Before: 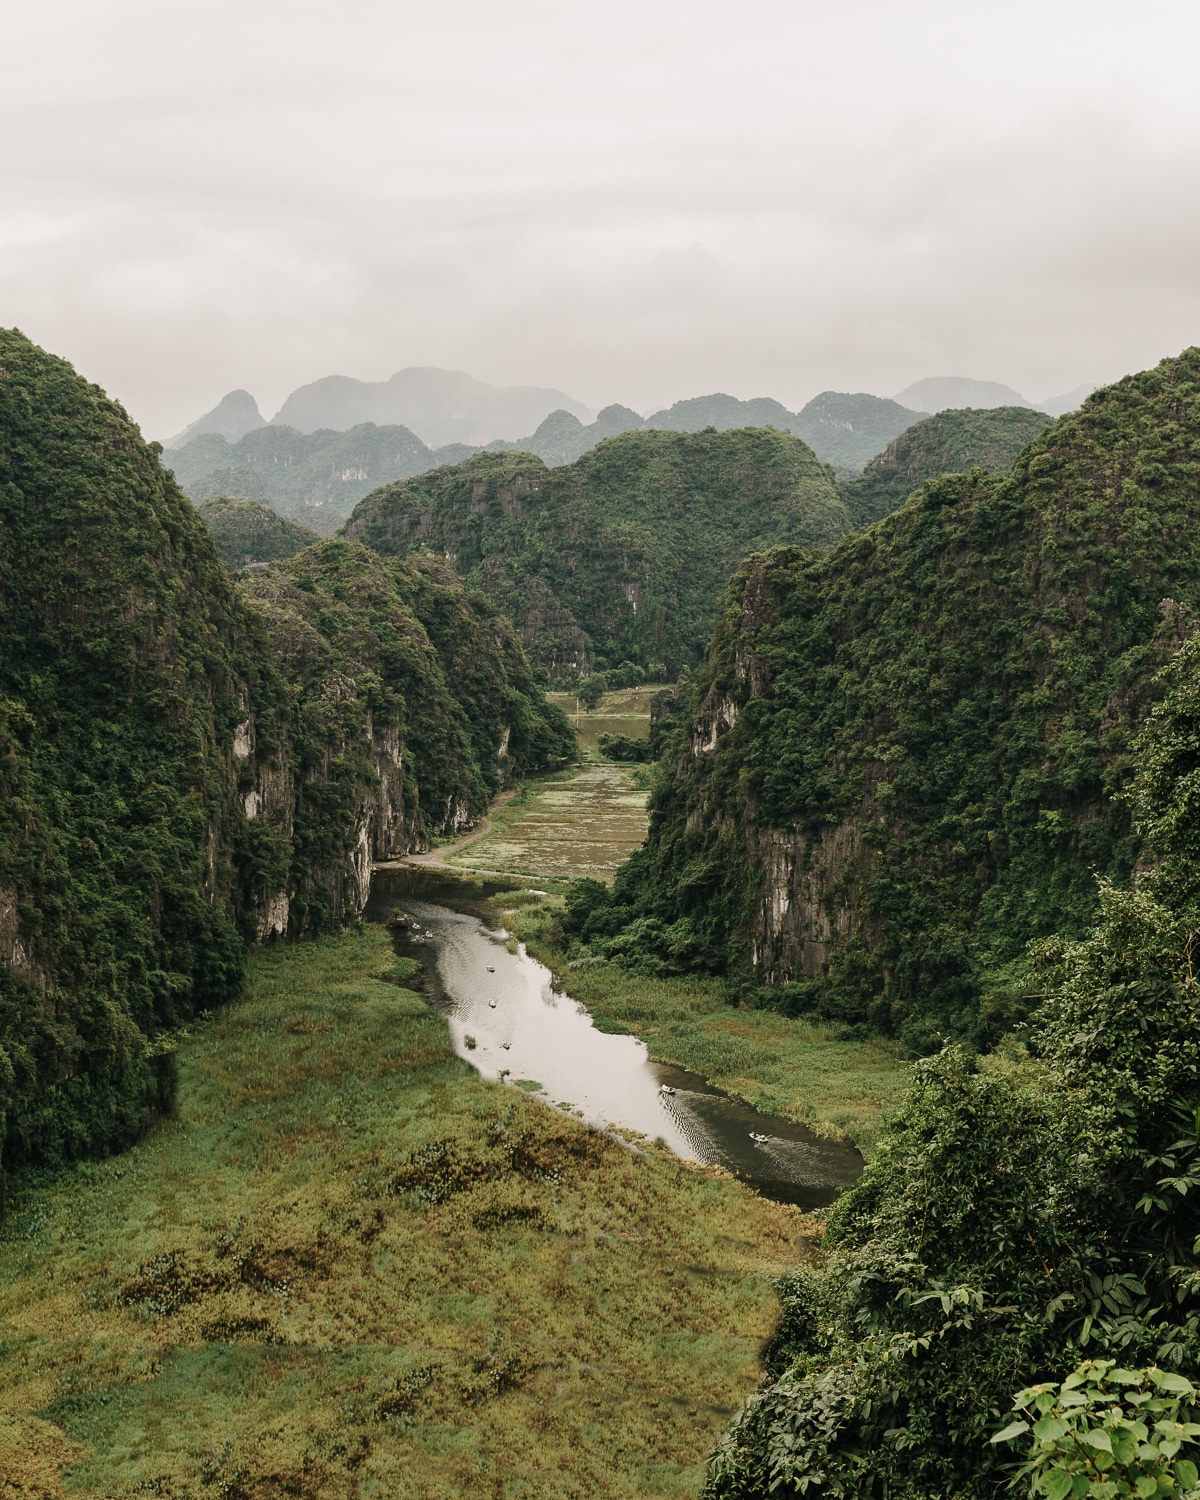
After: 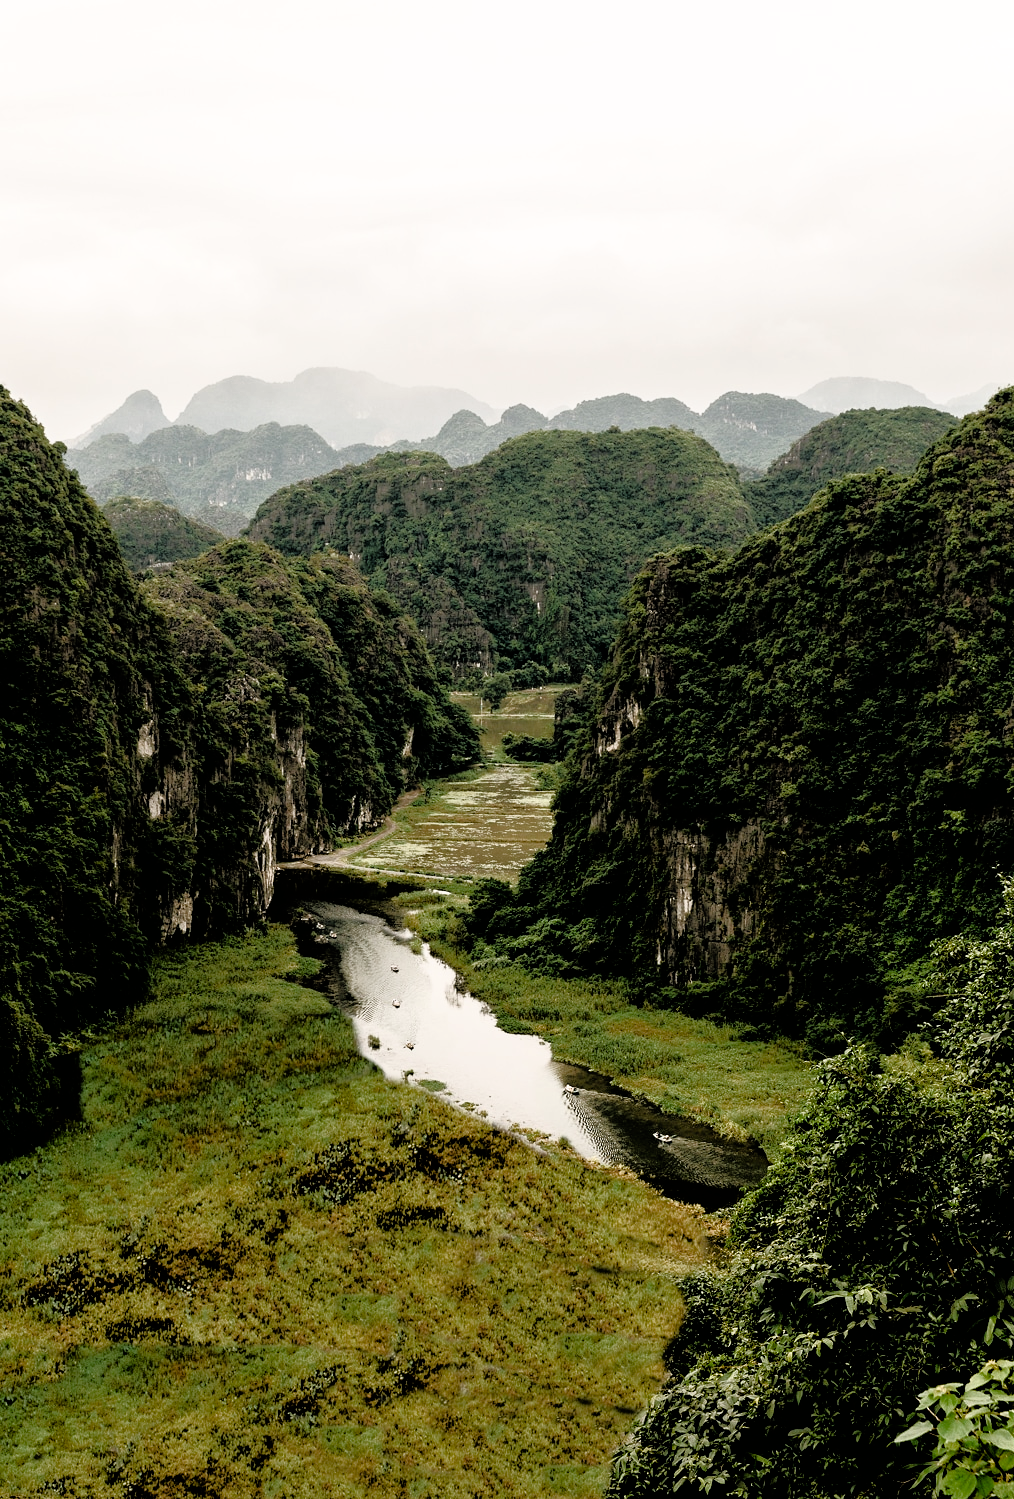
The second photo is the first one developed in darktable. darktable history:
tone equalizer: -8 EV -1.83 EV, -7 EV -1.16 EV, -6 EV -1.65 EV, edges refinement/feathering 500, mask exposure compensation -1.57 EV, preserve details no
color balance rgb: linear chroma grading › global chroma 15.175%, perceptual saturation grading › global saturation 0.514%, perceptual saturation grading › highlights -33.857%, perceptual saturation grading › mid-tones 14.944%, perceptual saturation grading › shadows 48.579%
crop: left 8.026%, right 7.406%
filmic rgb: black relative exposure -8.23 EV, white relative exposure 2.2 EV, threshold 5.95 EV, target white luminance 99.929%, hardness 7.06, latitude 75.64%, contrast 1.316, highlights saturation mix -2.73%, shadows ↔ highlights balance 30.28%, enable highlight reconstruction true
